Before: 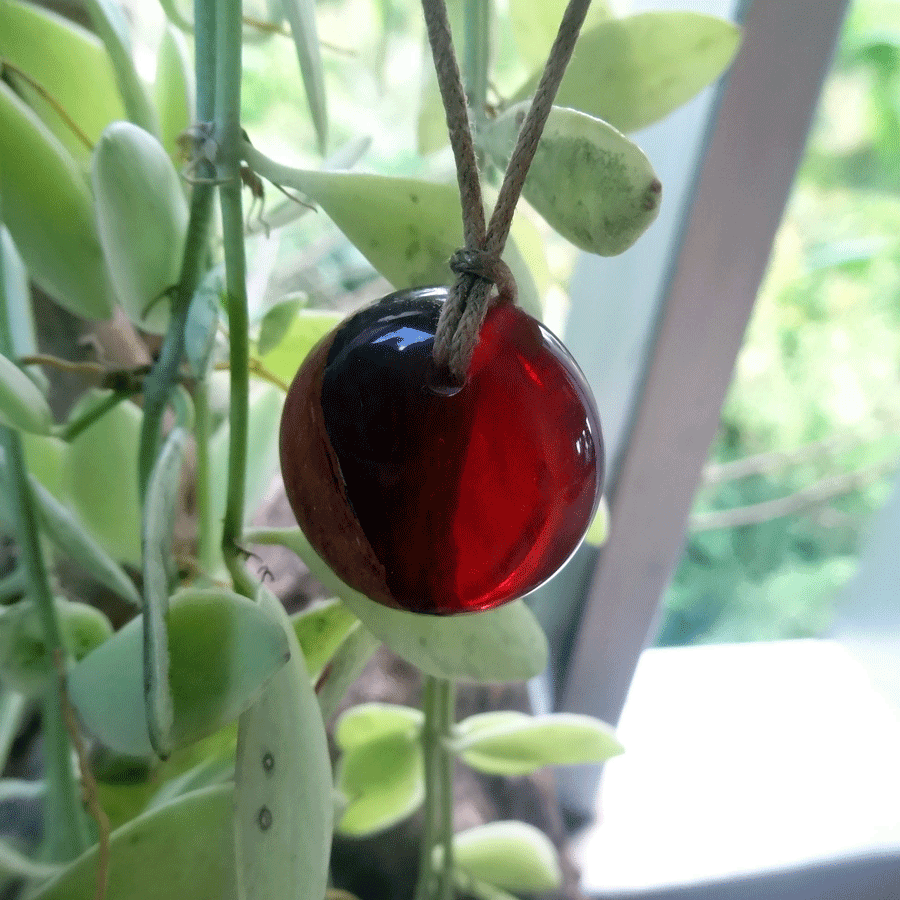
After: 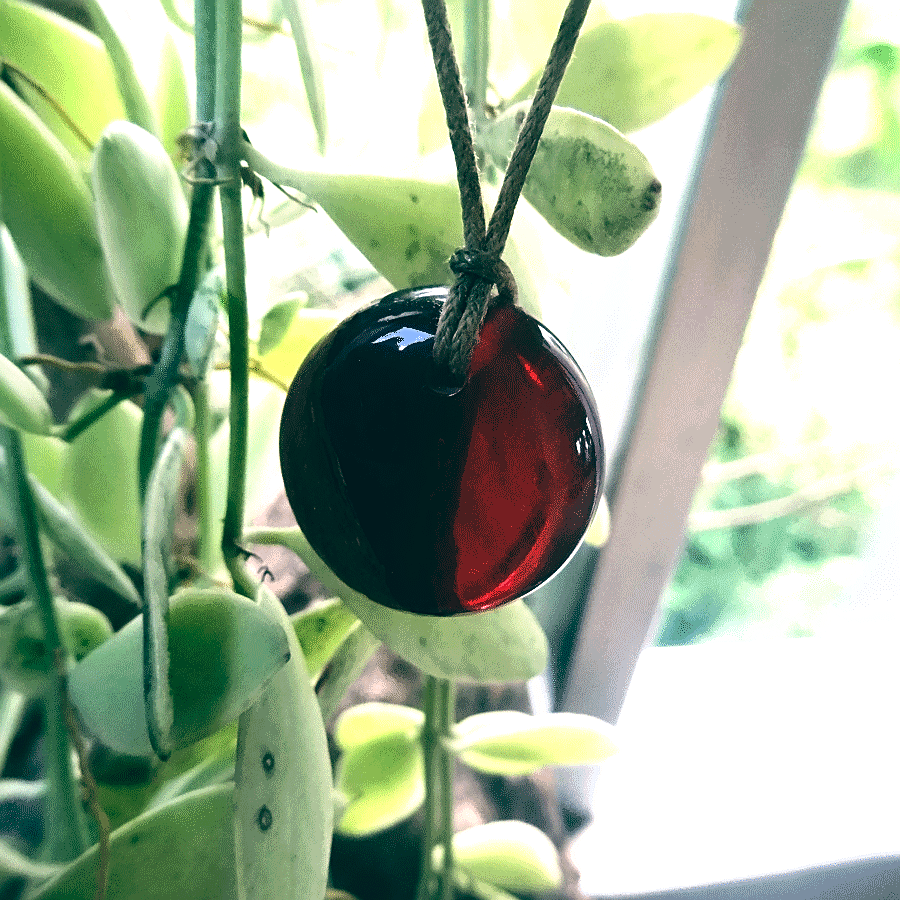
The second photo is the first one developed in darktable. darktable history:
sharpen: on, module defaults
tone equalizer: -8 EV -1.08 EV, -7 EV -1.01 EV, -6 EV -0.867 EV, -5 EV -0.578 EV, -3 EV 0.578 EV, -2 EV 0.867 EV, -1 EV 1.01 EV, +0 EV 1.08 EV, edges refinement/feathering 500, mask exposure compensation -1.57 EV, preserve details no
color balance: lift [1.005, 0.99, 1.007, 1.01], gamma [1, 0.979, 1.011, 1.021], gain [0.923, 1.098, 1.025, 0.902], input saturation 90.45%, contrast 7.73%, output saturation 105.91%
